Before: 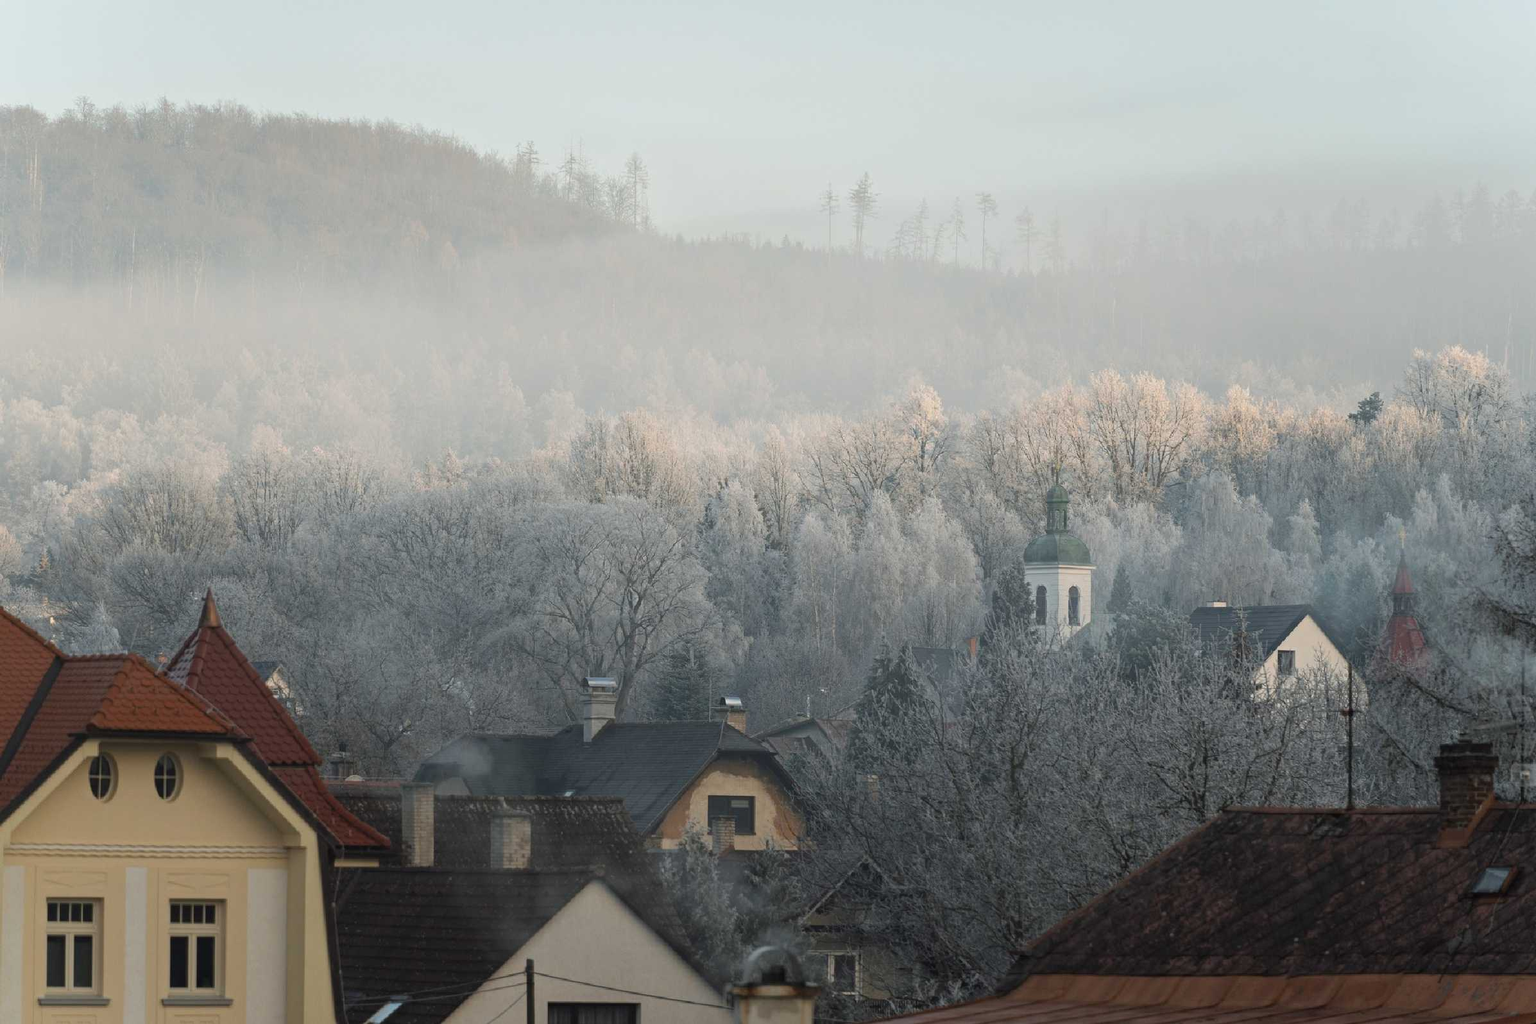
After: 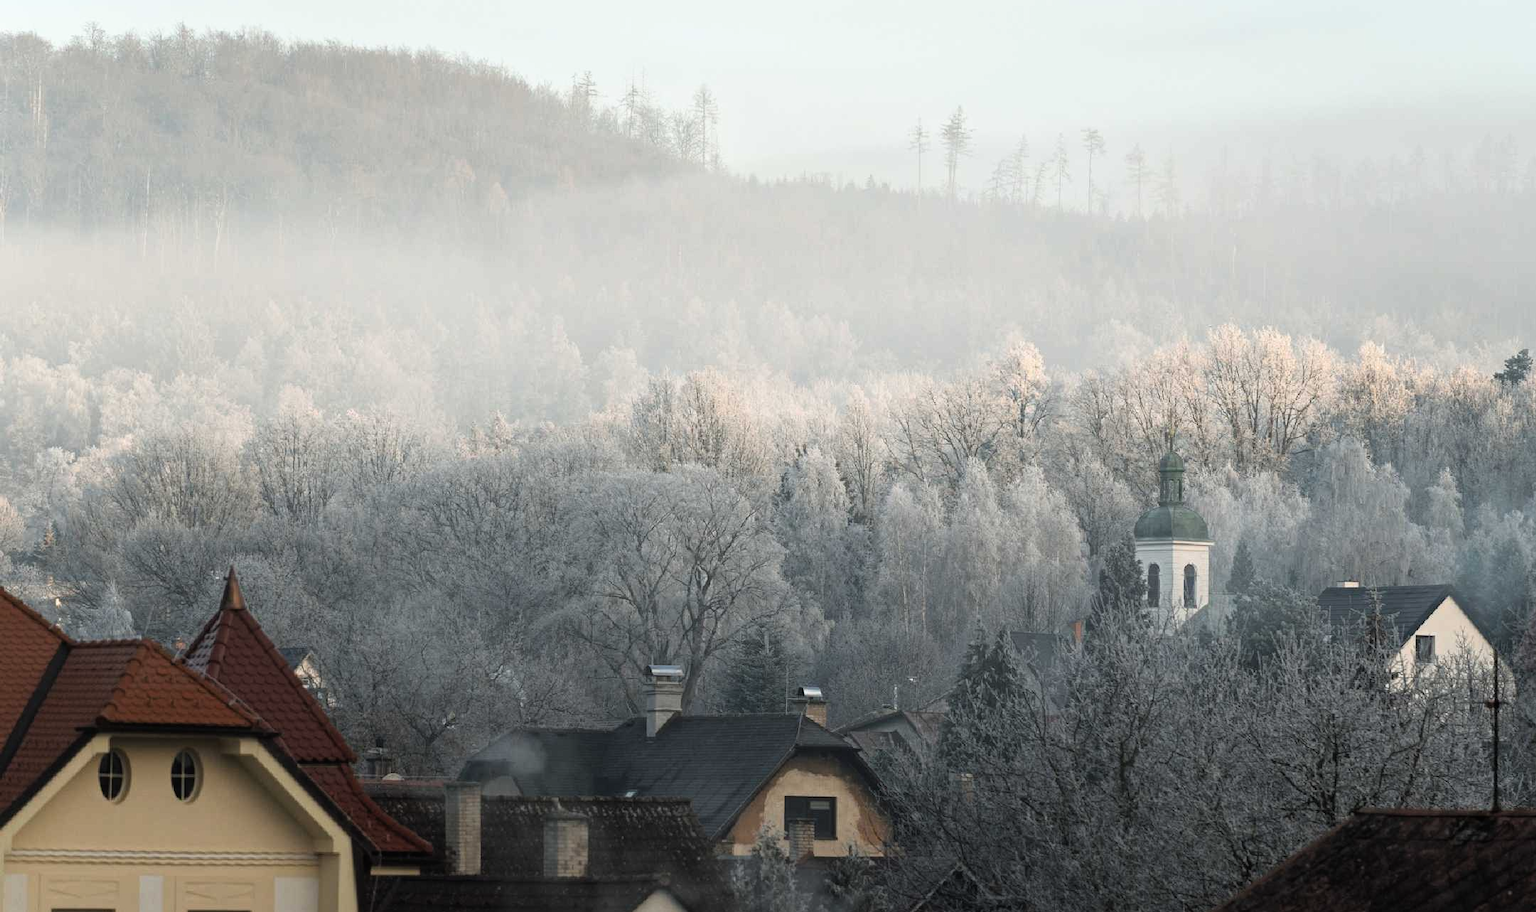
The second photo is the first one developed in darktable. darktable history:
filmic rgb: black relative exposure -9.08 EV, white relative exposure 2.31 EV, hardness 7.5
crop: top 7.526%, right 9.719%, bottom 12.015%
